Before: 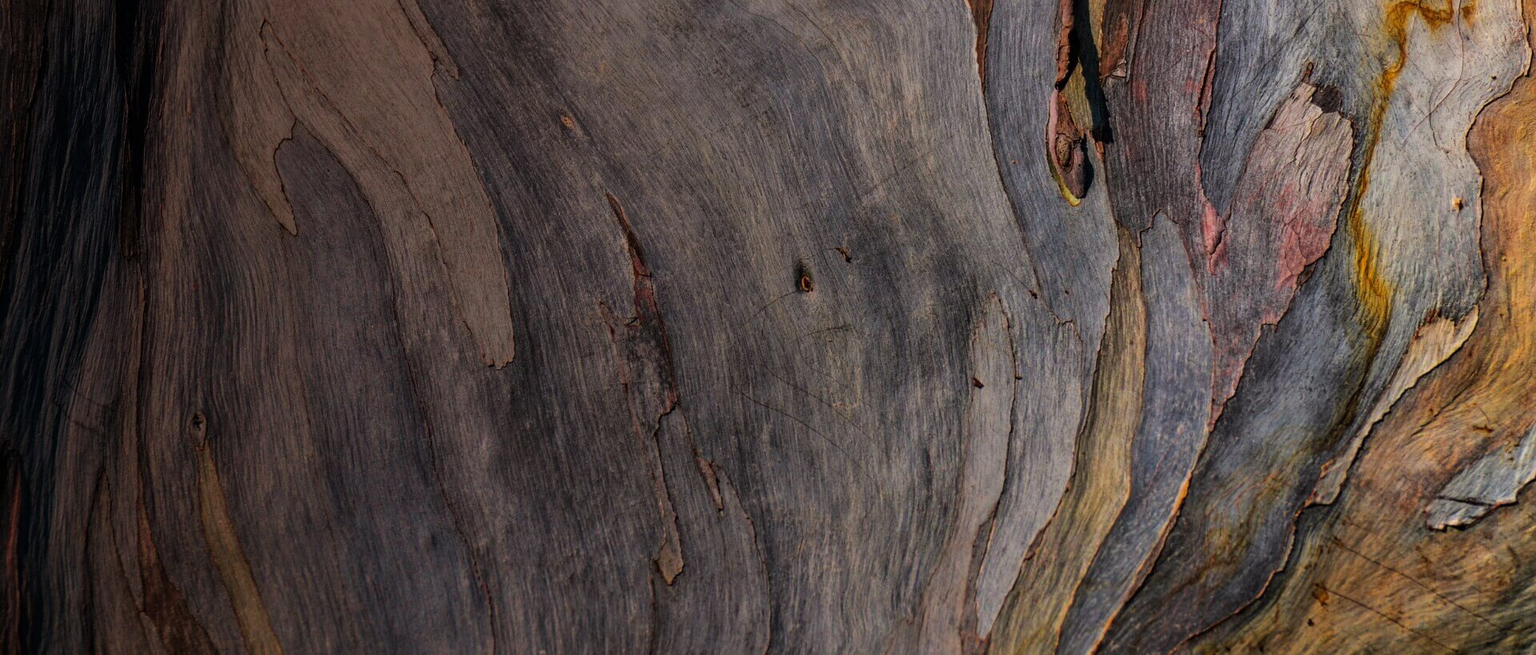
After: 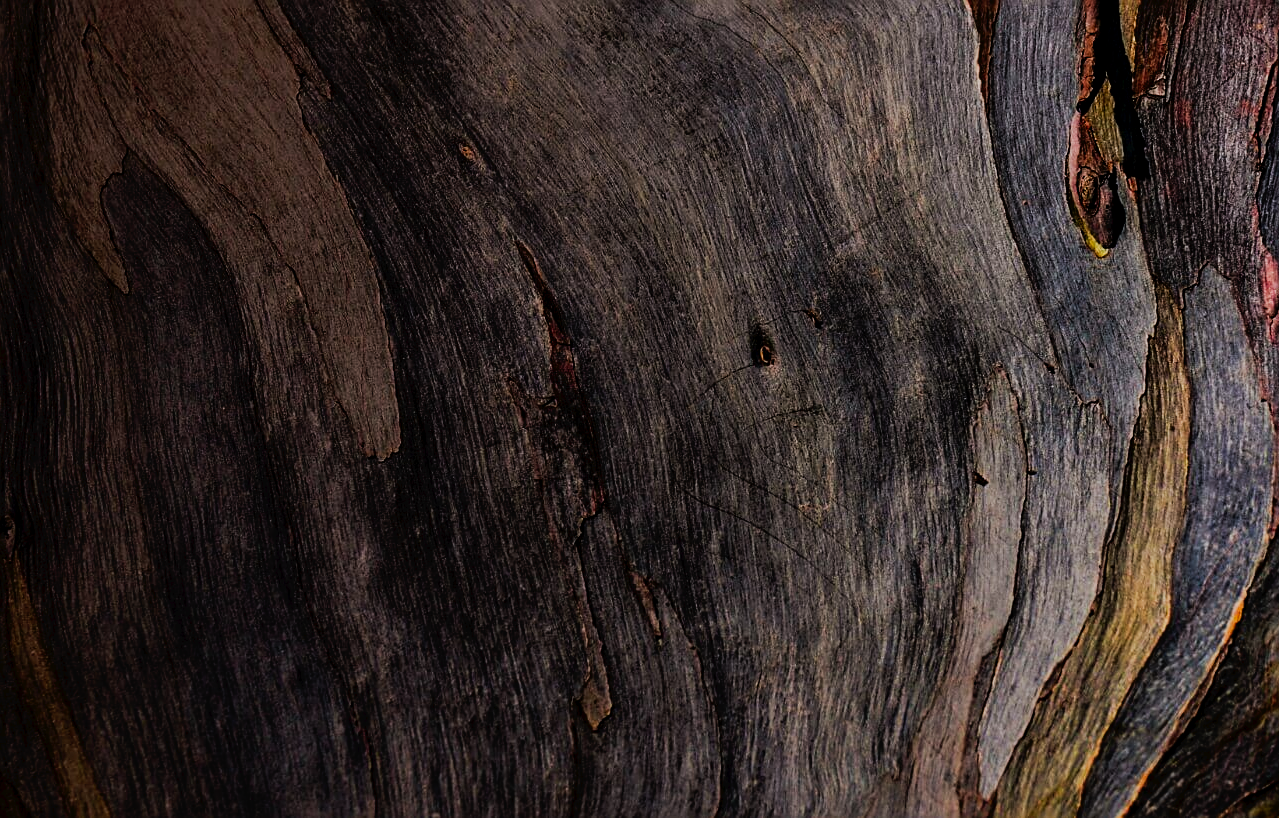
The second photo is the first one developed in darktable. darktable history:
crop and rotate: left 12.648%, right 20.685%
sharpen: on, module defaults
tone curve: curves: ch0 [(0, 0) (0.003, 0.019) (0.011, 0.019) (0.025, 0.022) (0.044, 0.026) (0.069, 0.032) (0.1, 0.052) (0.136, 0.081) (0.177, 0.123) (0.224, 0.17) (0.277, 0.219) (0.335, 0.276) (0.399, 0.344) (0.468, 0.421) (0.543, 0.508) (0.623, 0.604) (0.709, 0.705) (0.801, 0.797) (0.898, 0.894) (1, 1)], preserve colors none
contrast brightness saturation: contrast 0.07, brightness -0.13, saturation 0.06
exposure: black level correction 0.003, exposure 0.383 EV, compensate highlight preservation false
filmic rgb: black relative exposure -5 EV, hardness 2.88, contrast 1.2, highlights saturation mix -30%
levels: levels [0, 0.498, 1]
